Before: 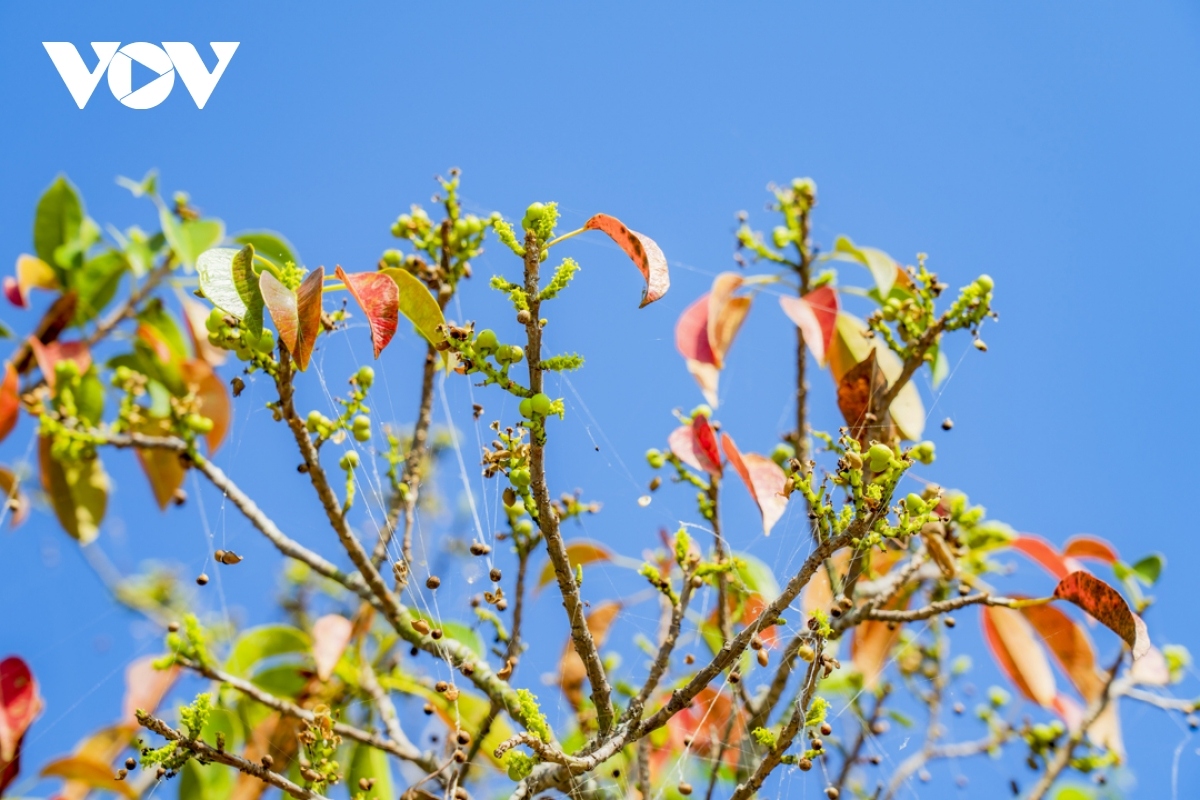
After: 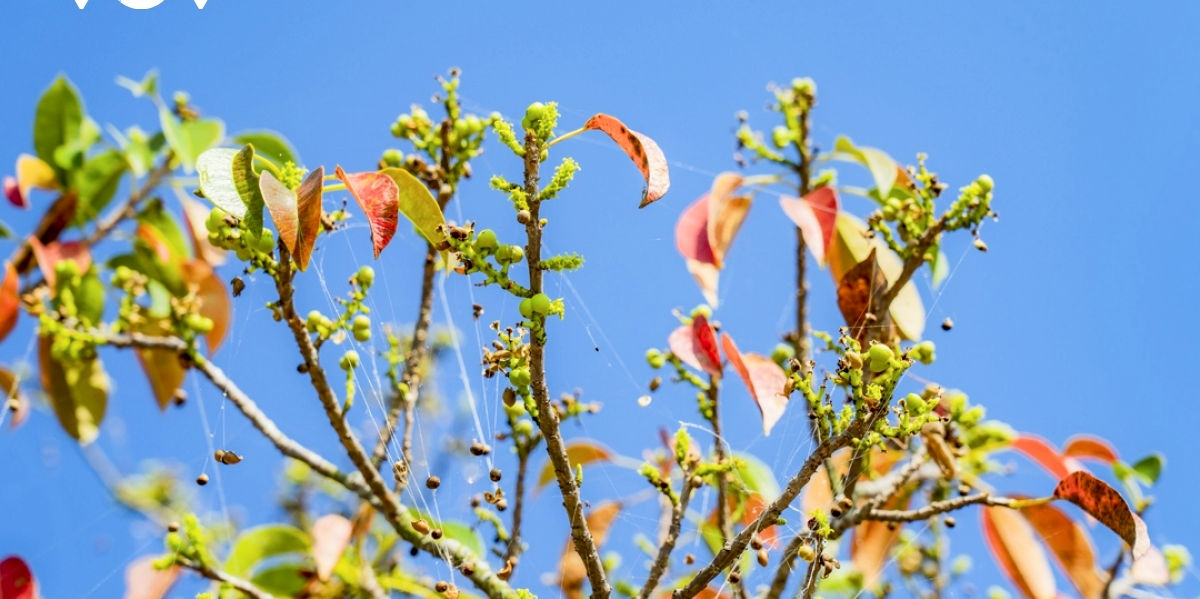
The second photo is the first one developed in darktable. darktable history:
crop and rotate: top 12.615%, bottom 12.403%
contrast brightness saturation: contrast 0.143
sharpen: radius 5.294, amount 0.315, threshold 26.906
